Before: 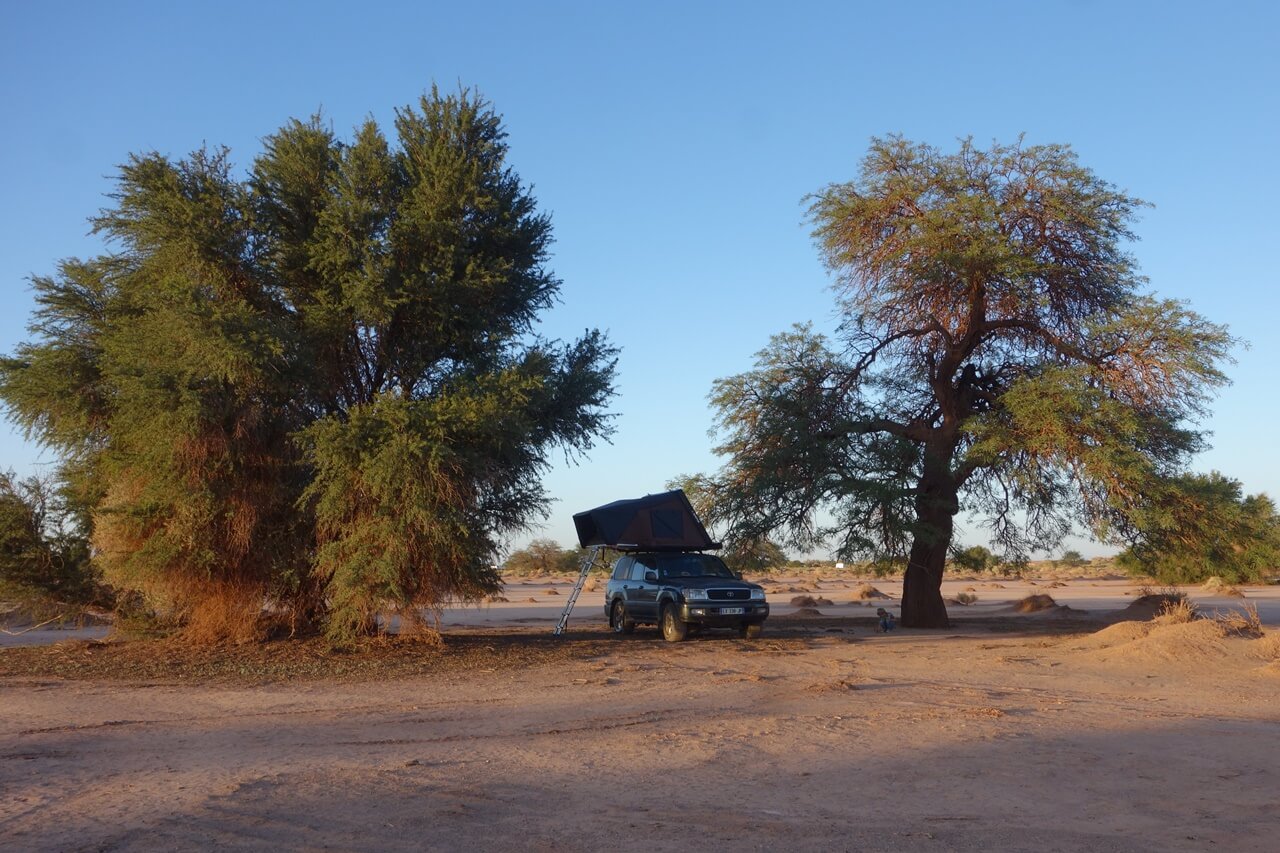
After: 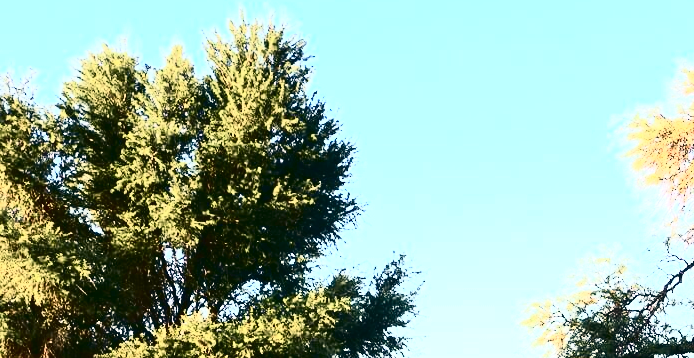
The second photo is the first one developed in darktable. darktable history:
crop: left 15.126%, top 9.162%, right 30.622%, bottom 48.82%
tone curve: curves: ch0 [(0, 0.023) (0.087, 0.065) (0.184, 0.168) (0.45, 0.54) (0.57, 0.683) (0.706, 0.841) (0.877, 0.948) (1, 0.984)]; ch1 [(0, 0) (0.388, 0.369) (0.447, 0.447) (0.505, 0.5) (0.534, 0.535) (0.563, 0.563) (0.579, 0.59) (0.644, 0.663) (1, 1)]; ch2 [(0, 0) (0.301, 0.259) (0.385, 0.395) (0.492, 0.496) (0.518, 0.537) (0.583, 0.605) (0.673, 0.667) (1, 1)], color space Lab, independent channels, preserve colors none
exposure: black level correction 0, exposure 1.936 EV, compensate highlight preservation false
contrast brightness saturation: contrast 0.51, saturation -0.087
color correction: highlights a* -0.594, highlights b* 9.62, shadows a* -8.87, shadows b* 1.53
